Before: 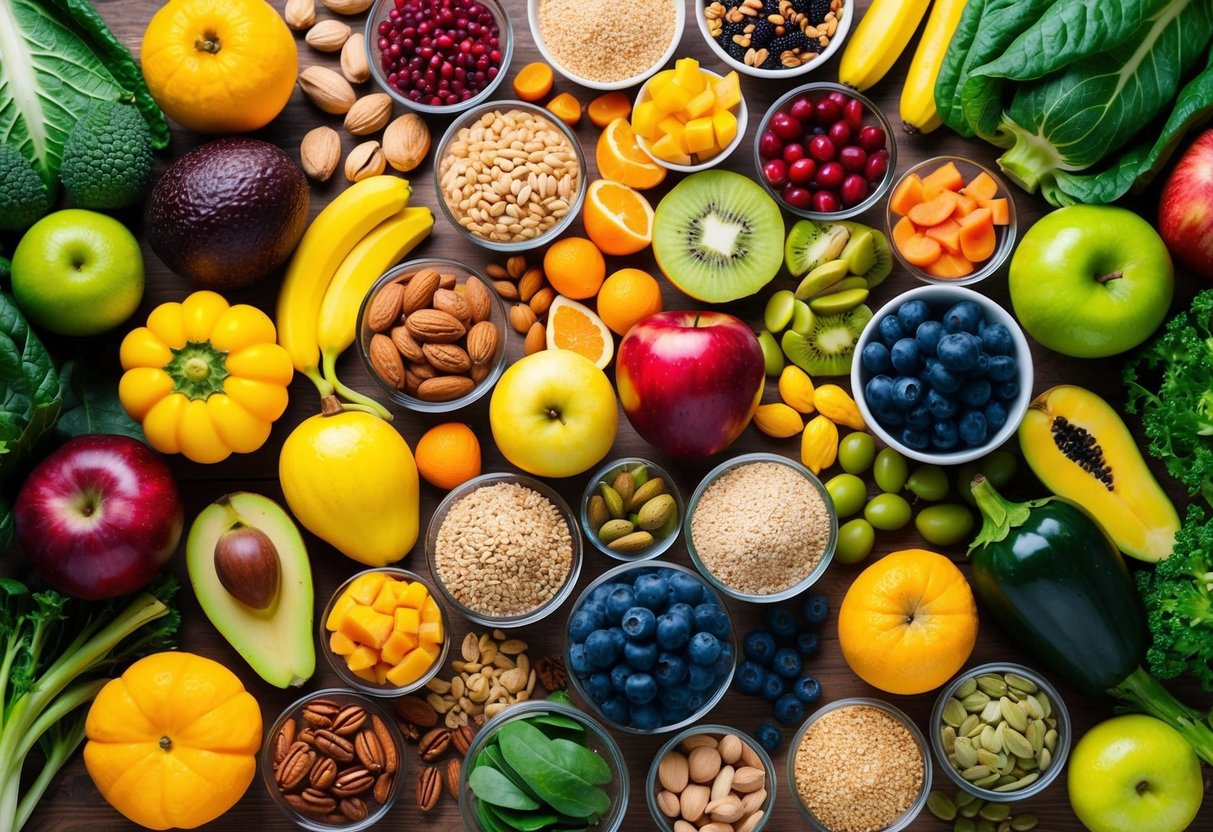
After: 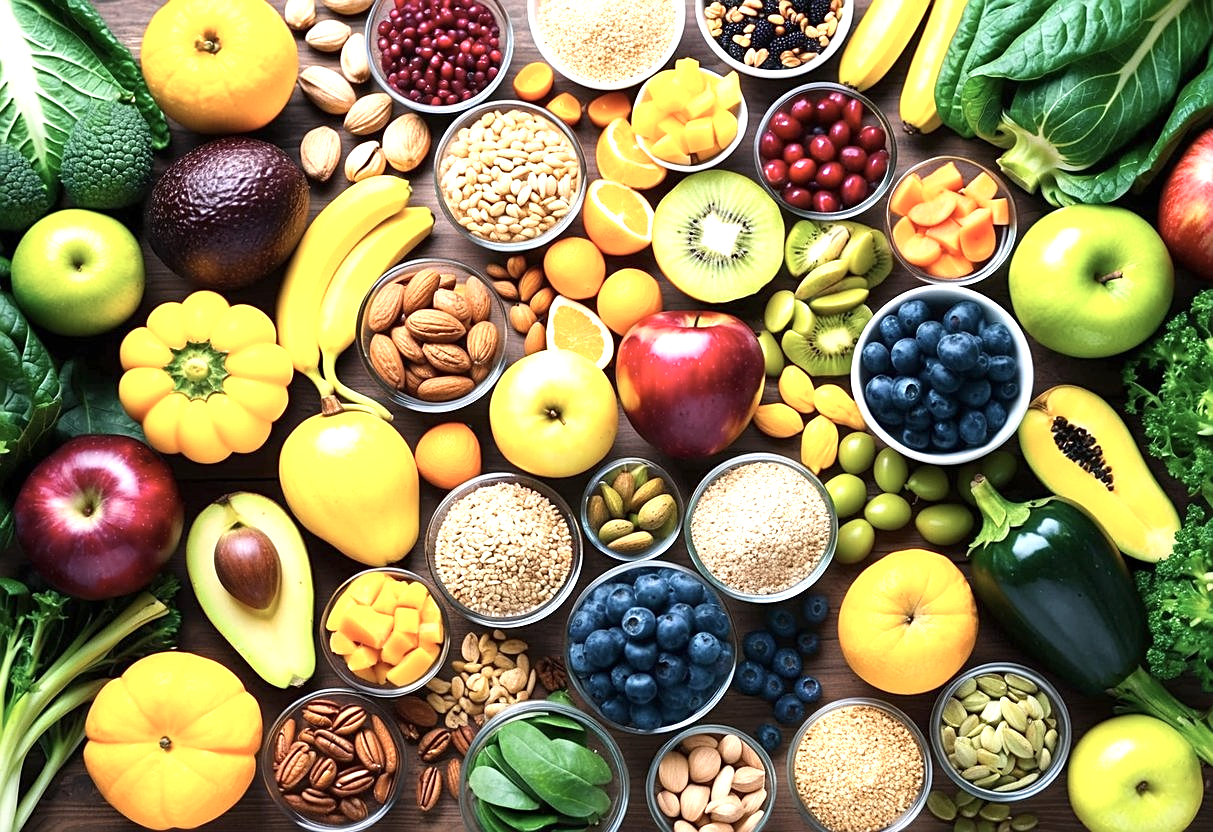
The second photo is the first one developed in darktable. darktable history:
sharpen: radius 1.967
contrast brightness saturation: contrast 0.06, brightness -0.01, saturation -0.23
exposure: exposure 1 EV, compensate highlight preservation false
